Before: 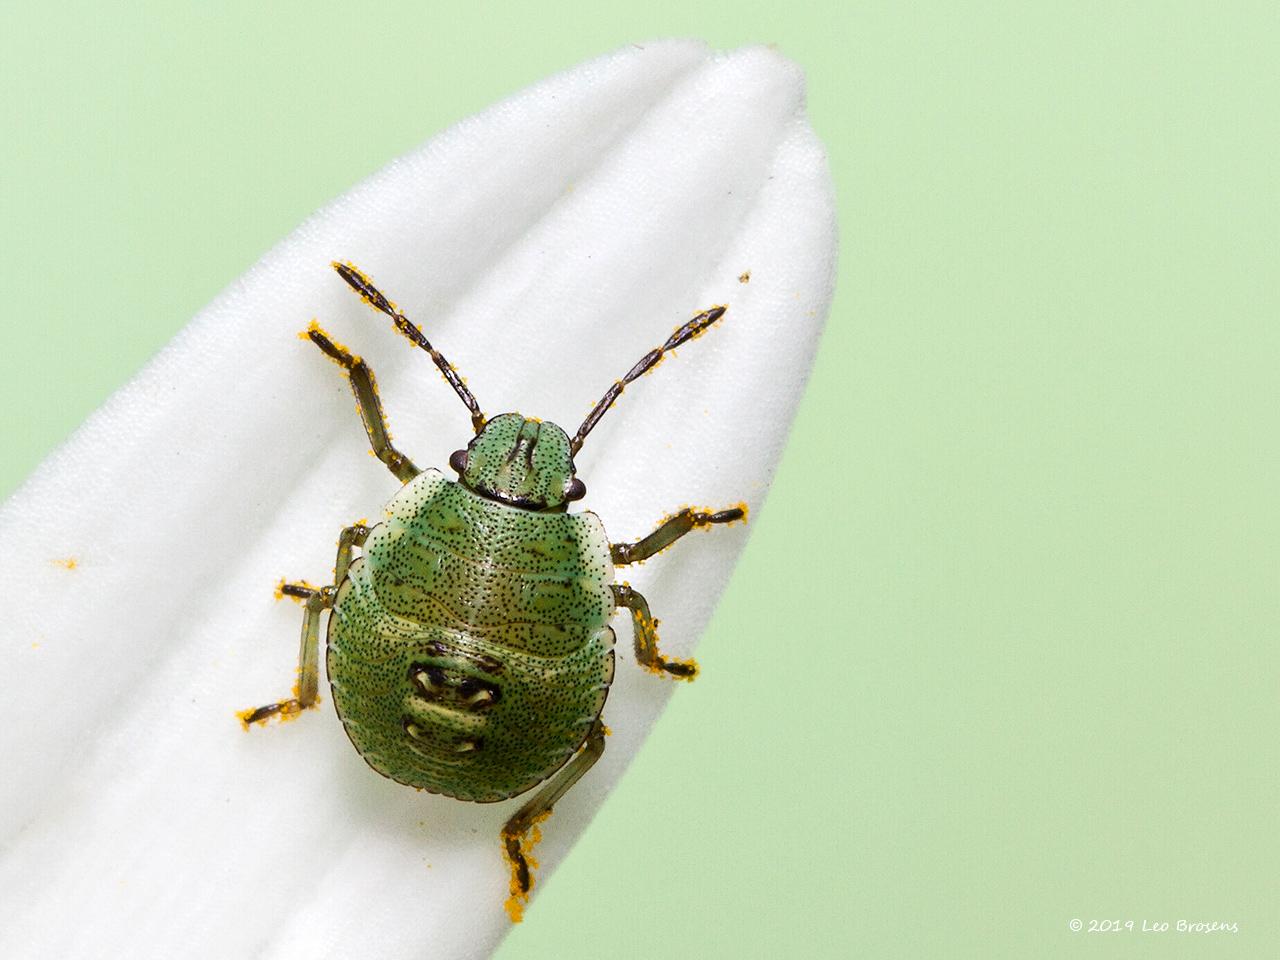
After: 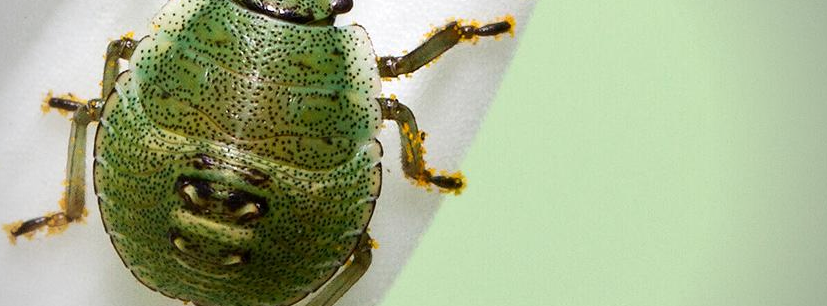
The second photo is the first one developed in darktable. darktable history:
vignetting: fall-off start 71.84%
crop: left 18.228%, top 50.756%, right 17.158%, bottom 16.815%
